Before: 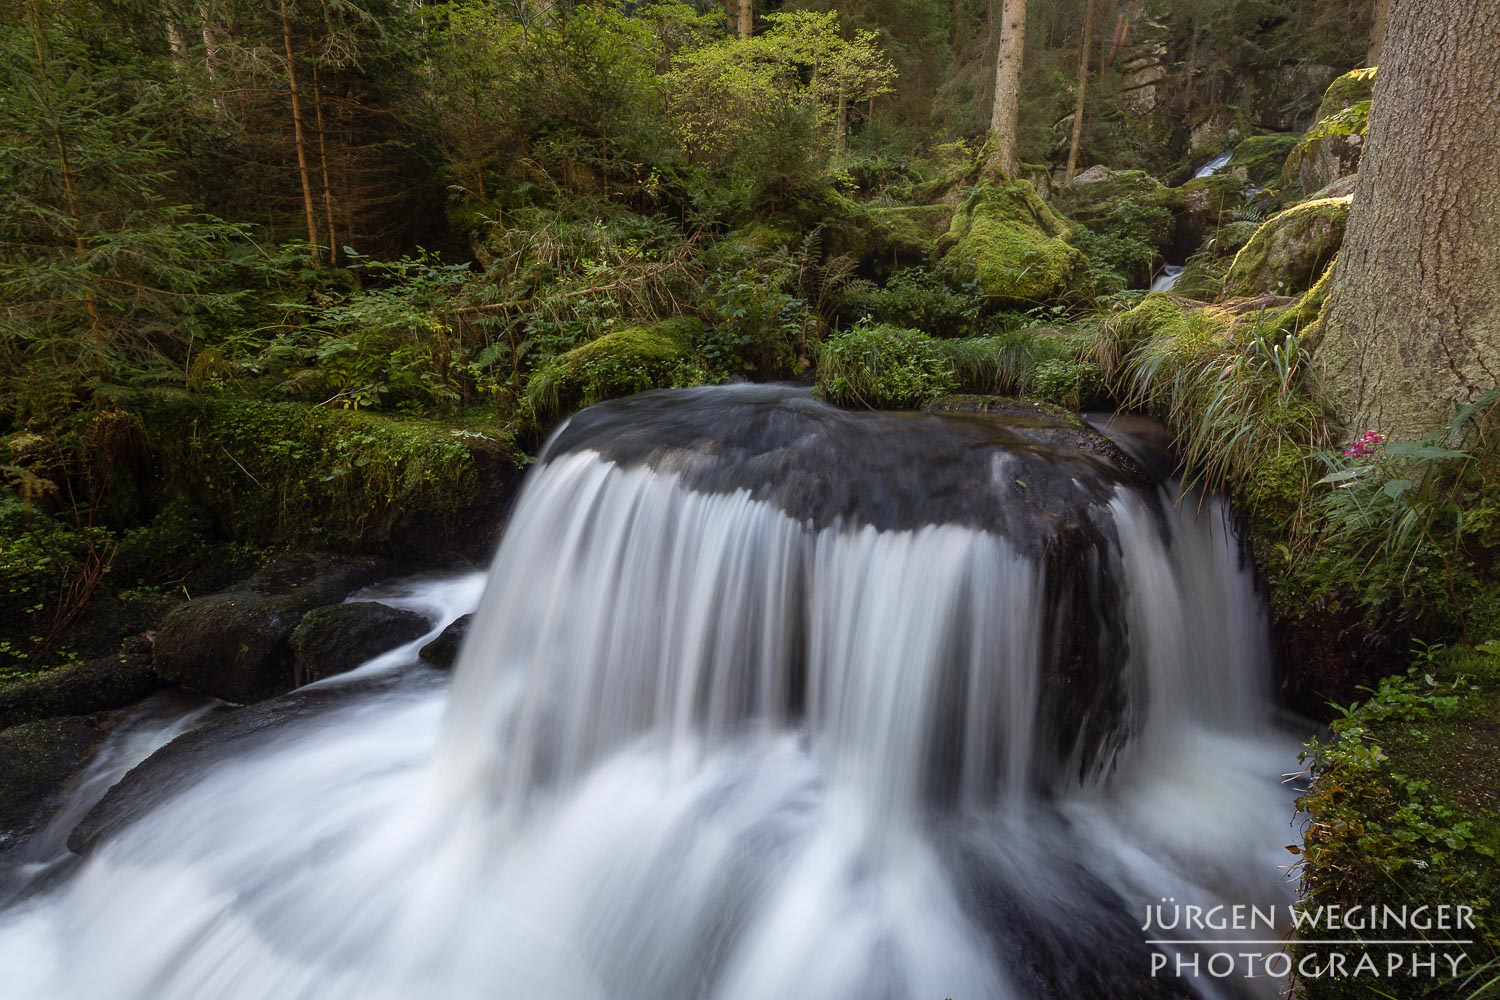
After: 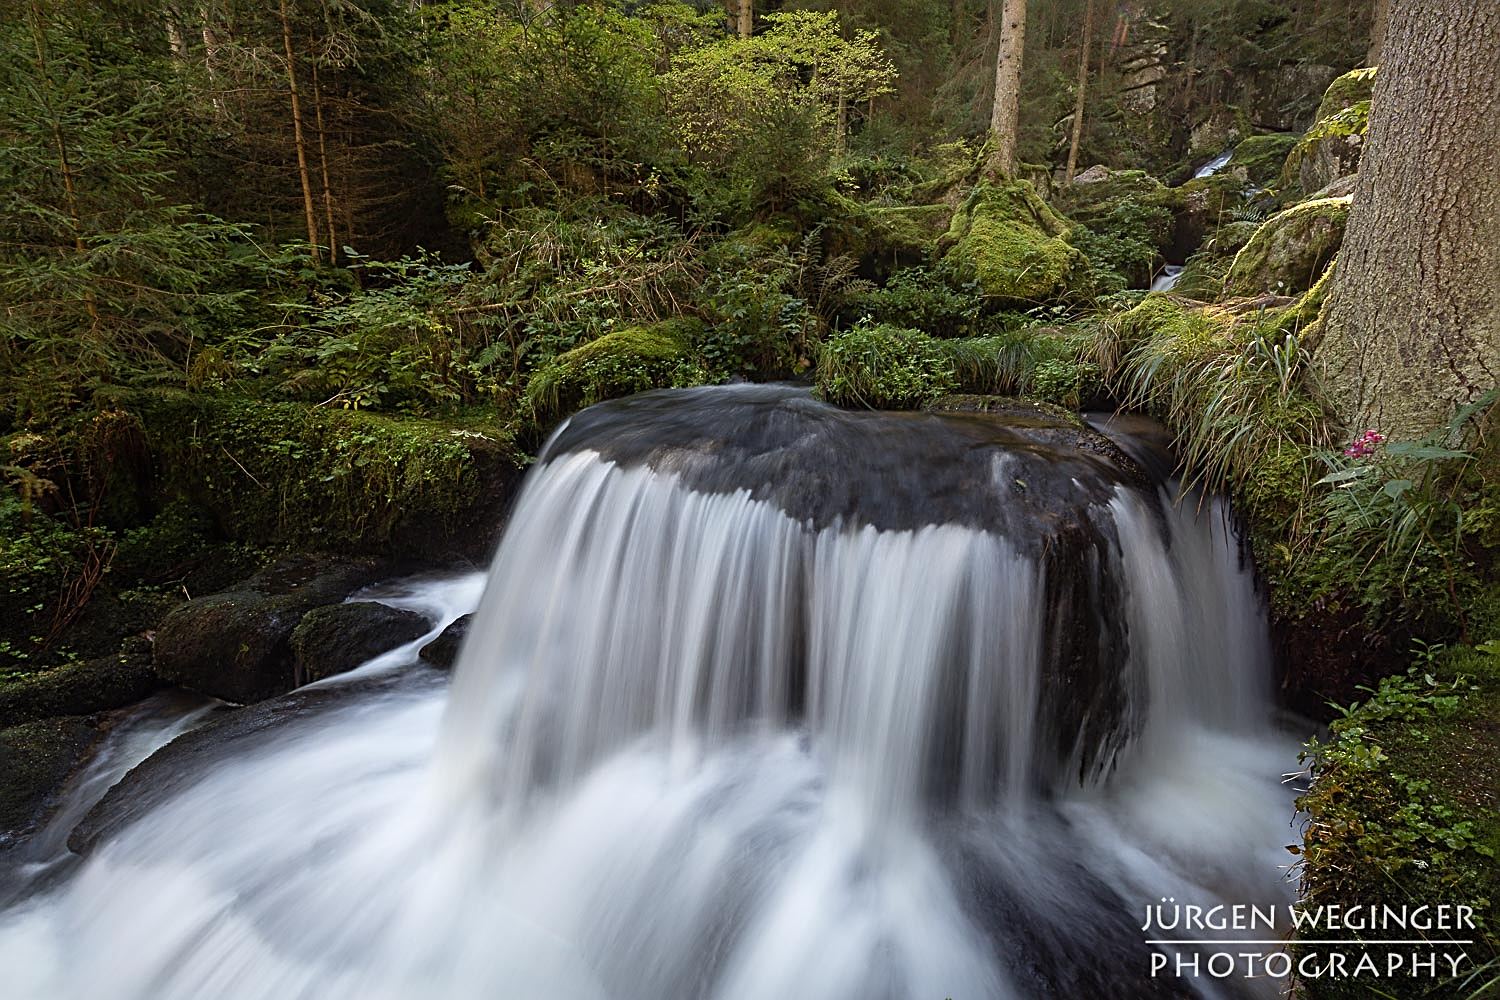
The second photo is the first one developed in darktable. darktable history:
sharpen: radius 2.676, amount 0.669
vignetting: fall-off start 97.28%, fall-off radius 79%, brightness -0.462, saturation -0.3, width/height ratio 1.114, dithering 8-bit output, unbound false
